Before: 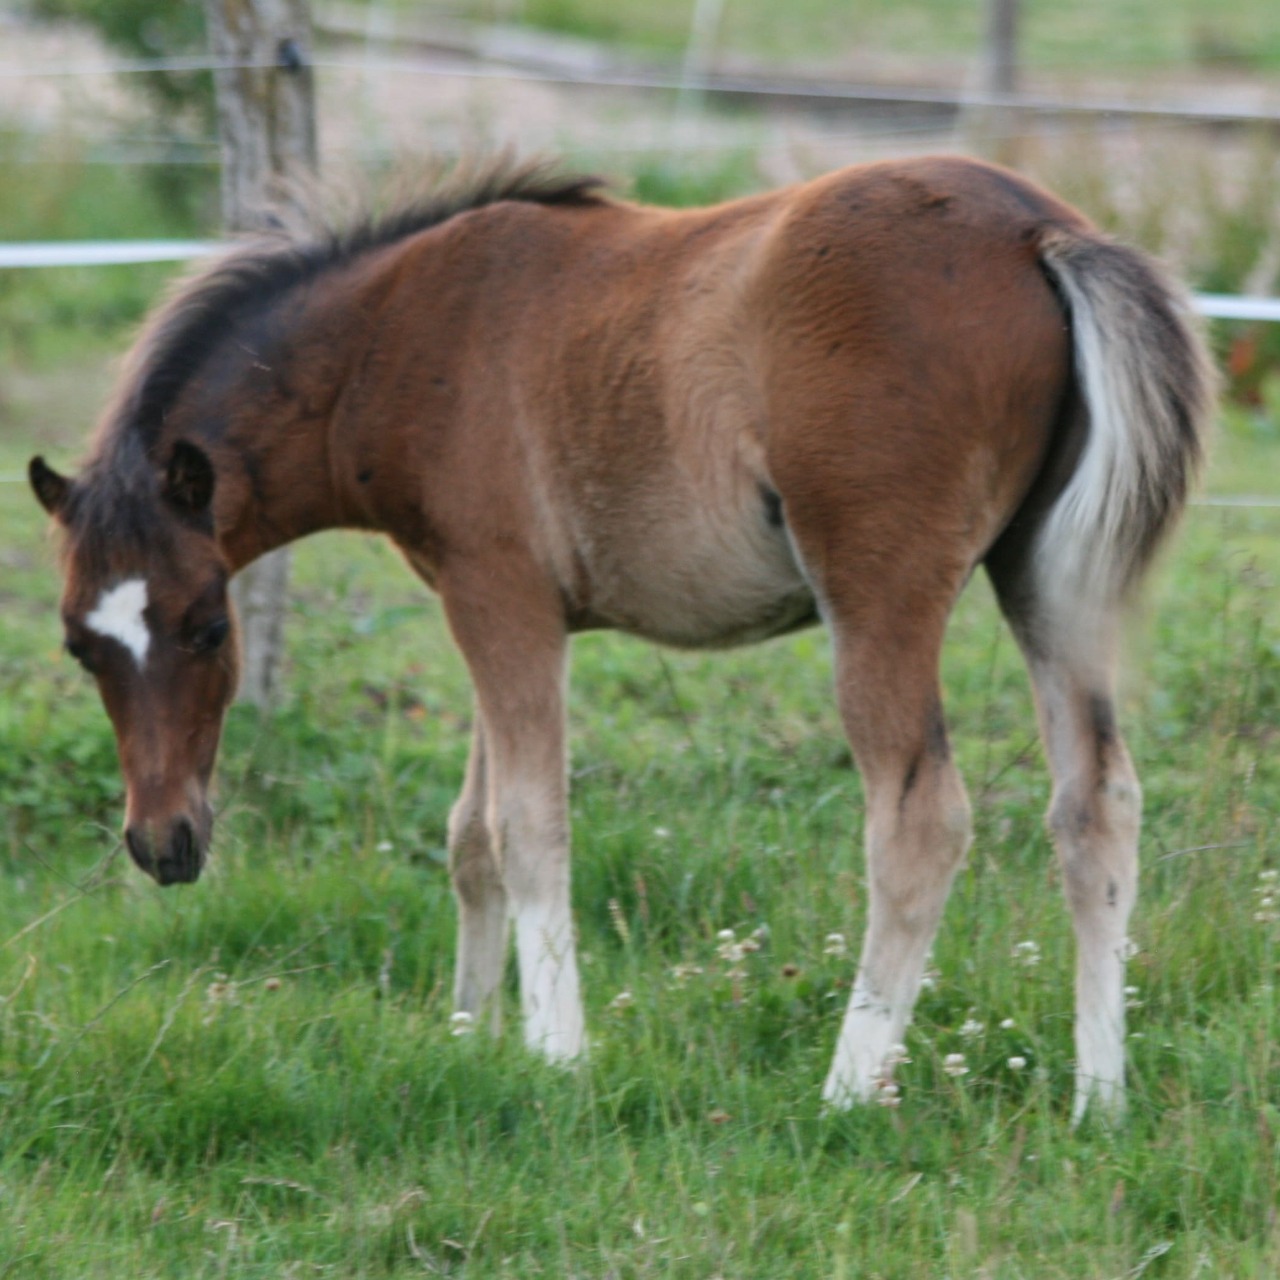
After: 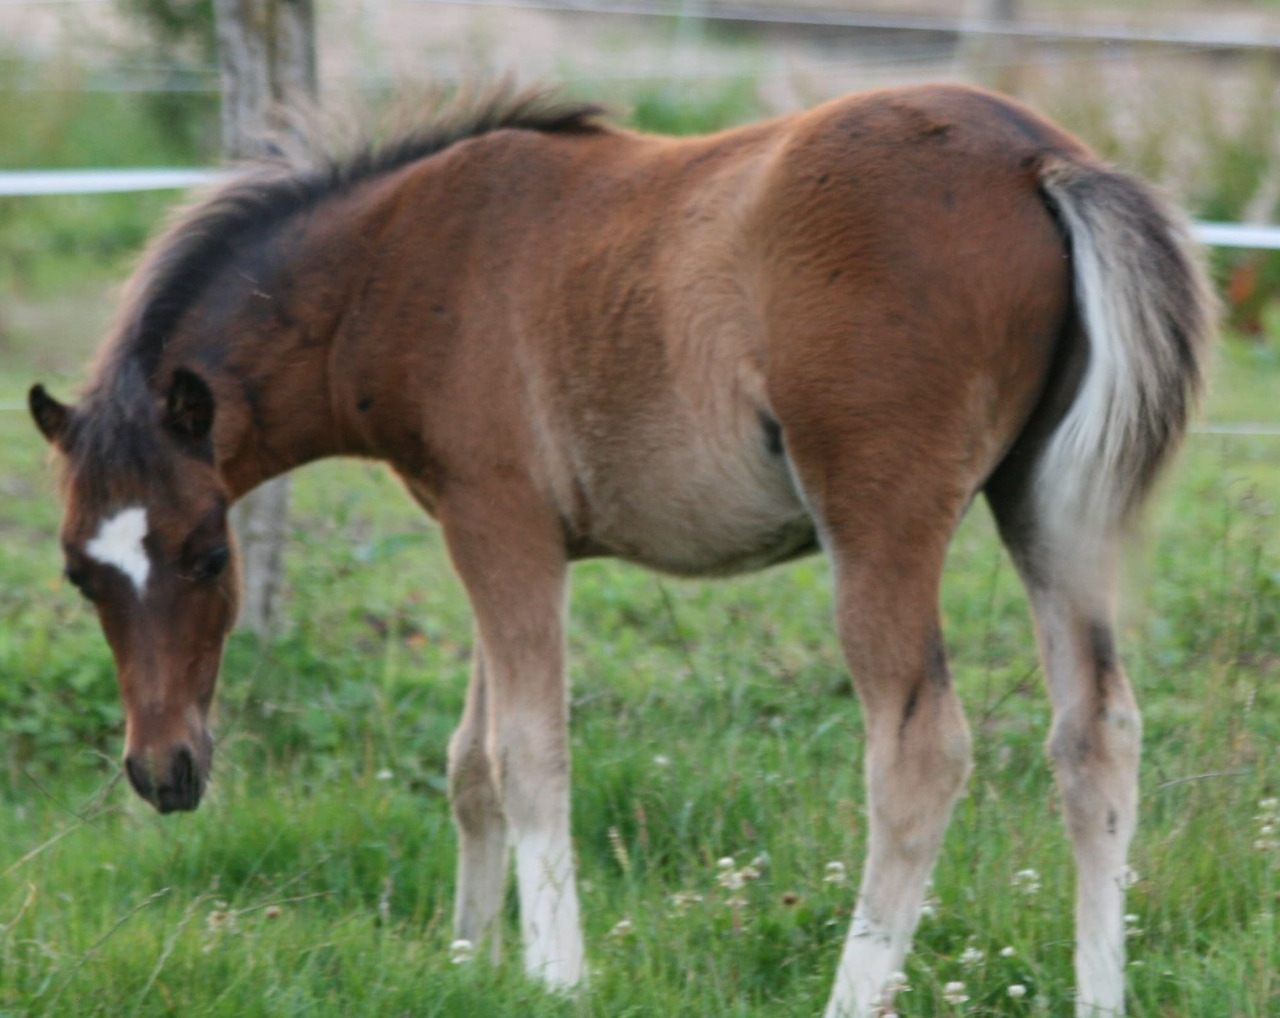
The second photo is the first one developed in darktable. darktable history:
crop and rotate: top 5.662%, bottom 14.766%
